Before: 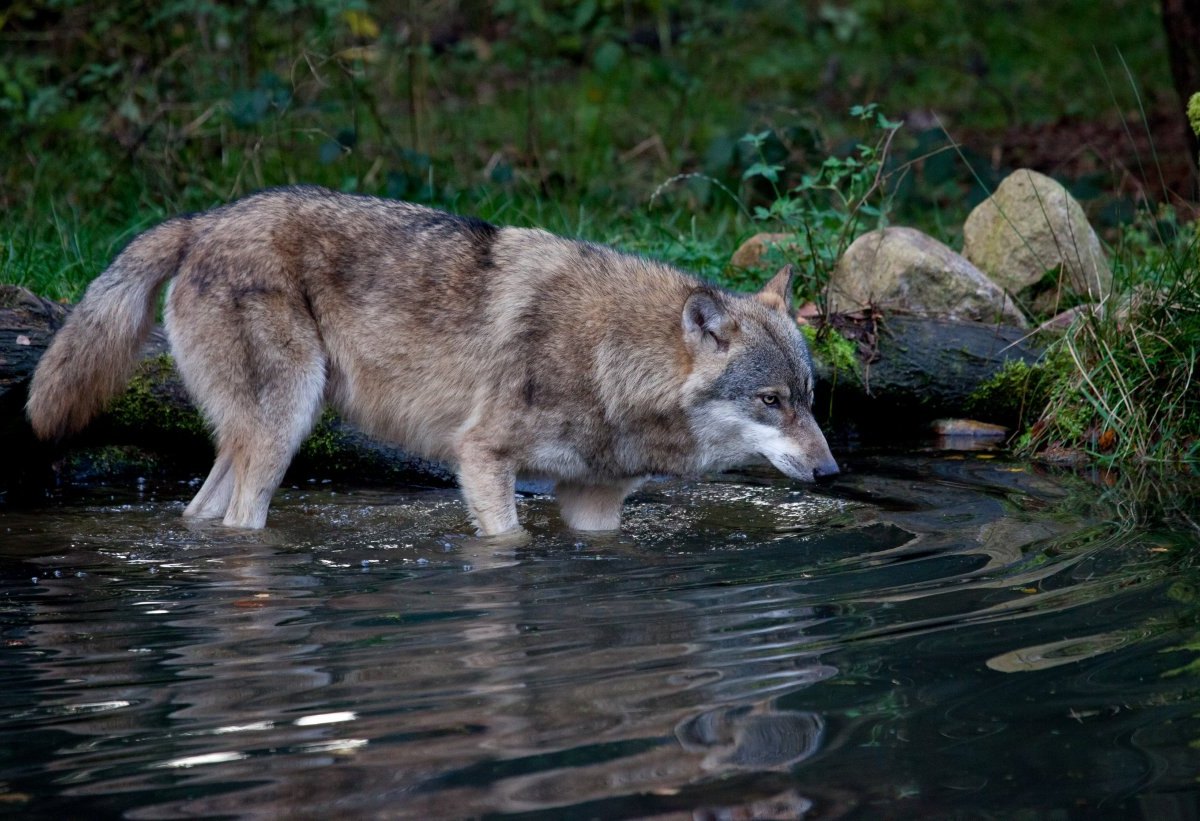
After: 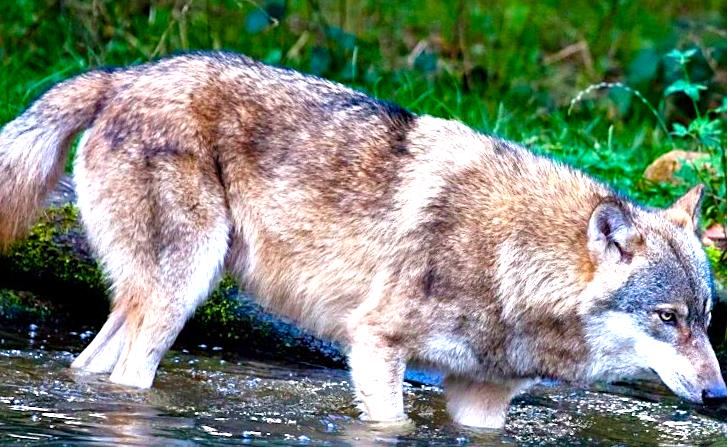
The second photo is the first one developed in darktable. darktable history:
crop and rotate: angle -6.33°, left 2.226%, top 6.664%, right 27.74%, bottom 30.305%
levels: levels [0, 0.394, 0.787]
exposure: black level correction 0, exposure 0.693 EV, compensate exposure bias true, compensate highlight preservation false
local contrast: mode bilateral grid, contrast 21, coarseness 49, detail 120%, midtone range 0.2
sharpen: radius 2.511, amount 0.326
tone equalizer: on, module defaults
color balance rgb: linear chroma grading › global chroma 14.883%, perceptual saturation grading › global saturation 20%, perceptual saturation grading › highlights -25.79%, perceptual saturation grading › shadows 24.434%, global vibrance 31.893%
